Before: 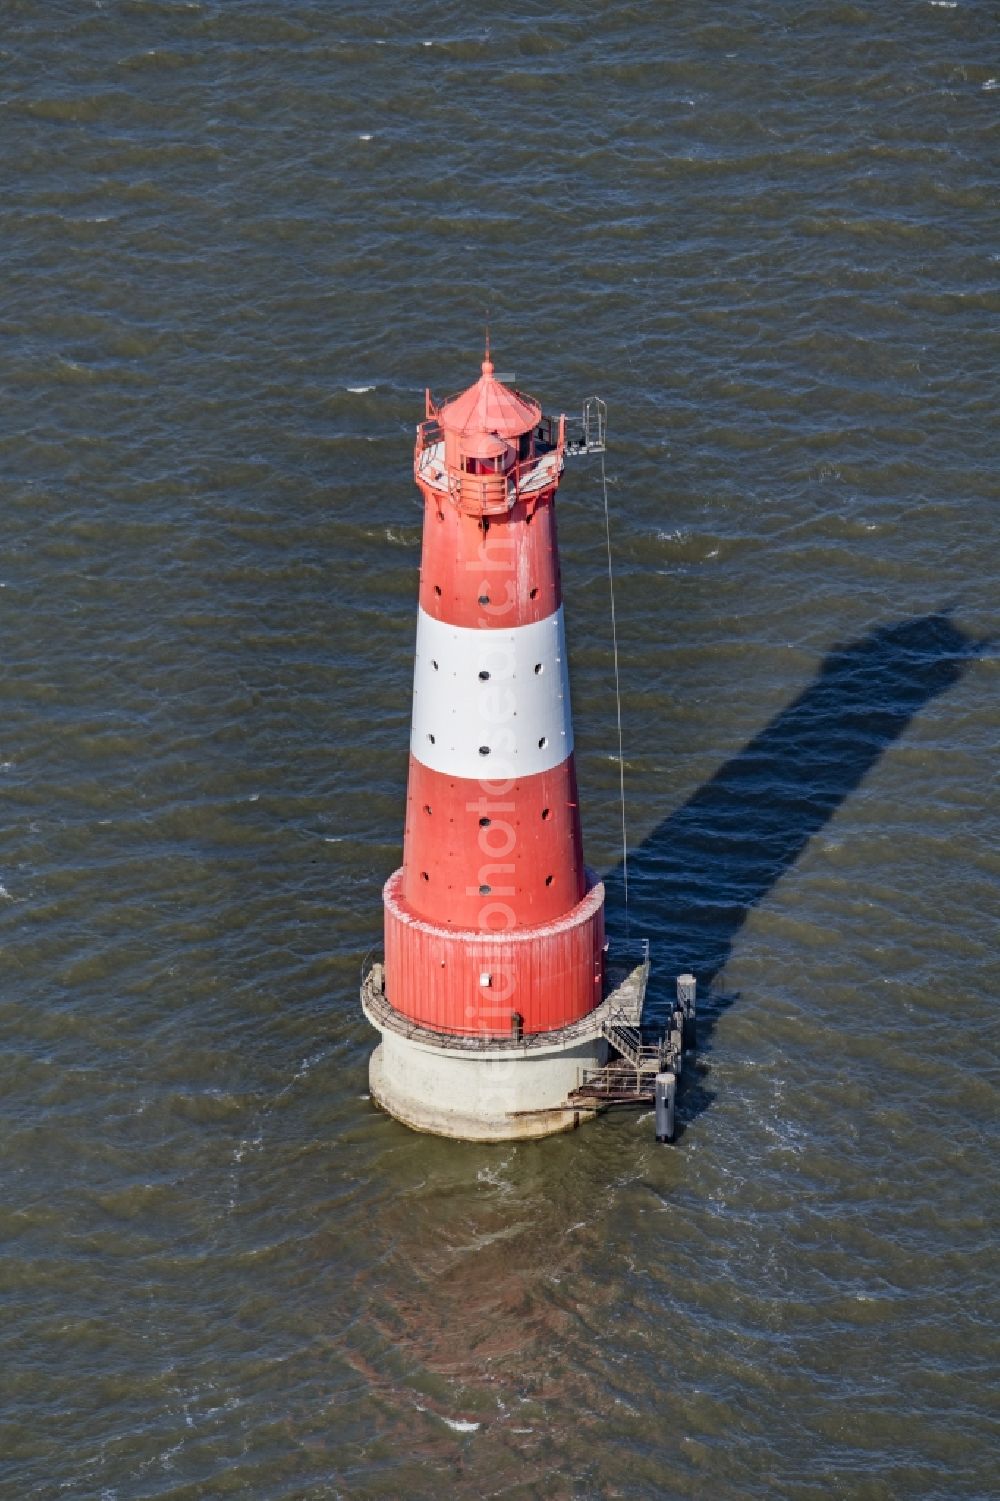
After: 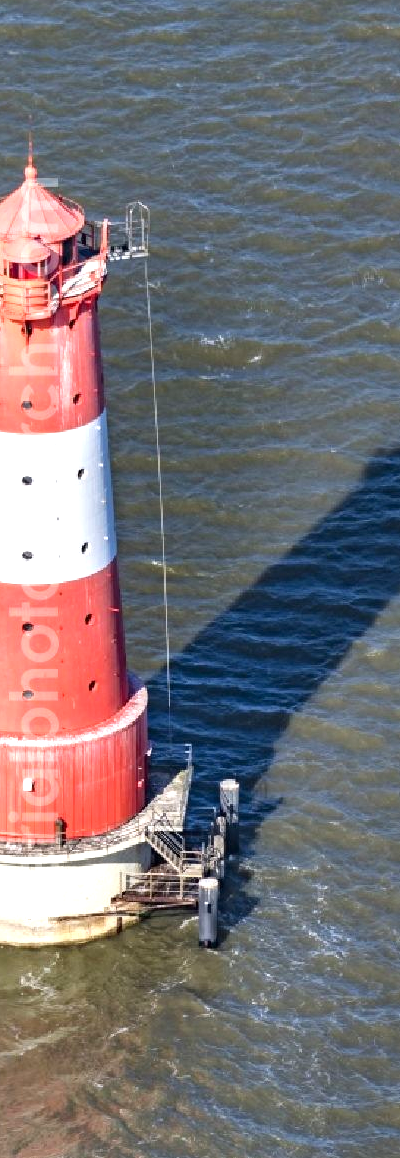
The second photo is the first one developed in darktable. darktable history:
exposure: exposure 0.946 EV, compensate exposure bias true, compensate highlight preservation false
crop: left 45.731%, top 13.008%, right 14.228%, bottom 9.813%
